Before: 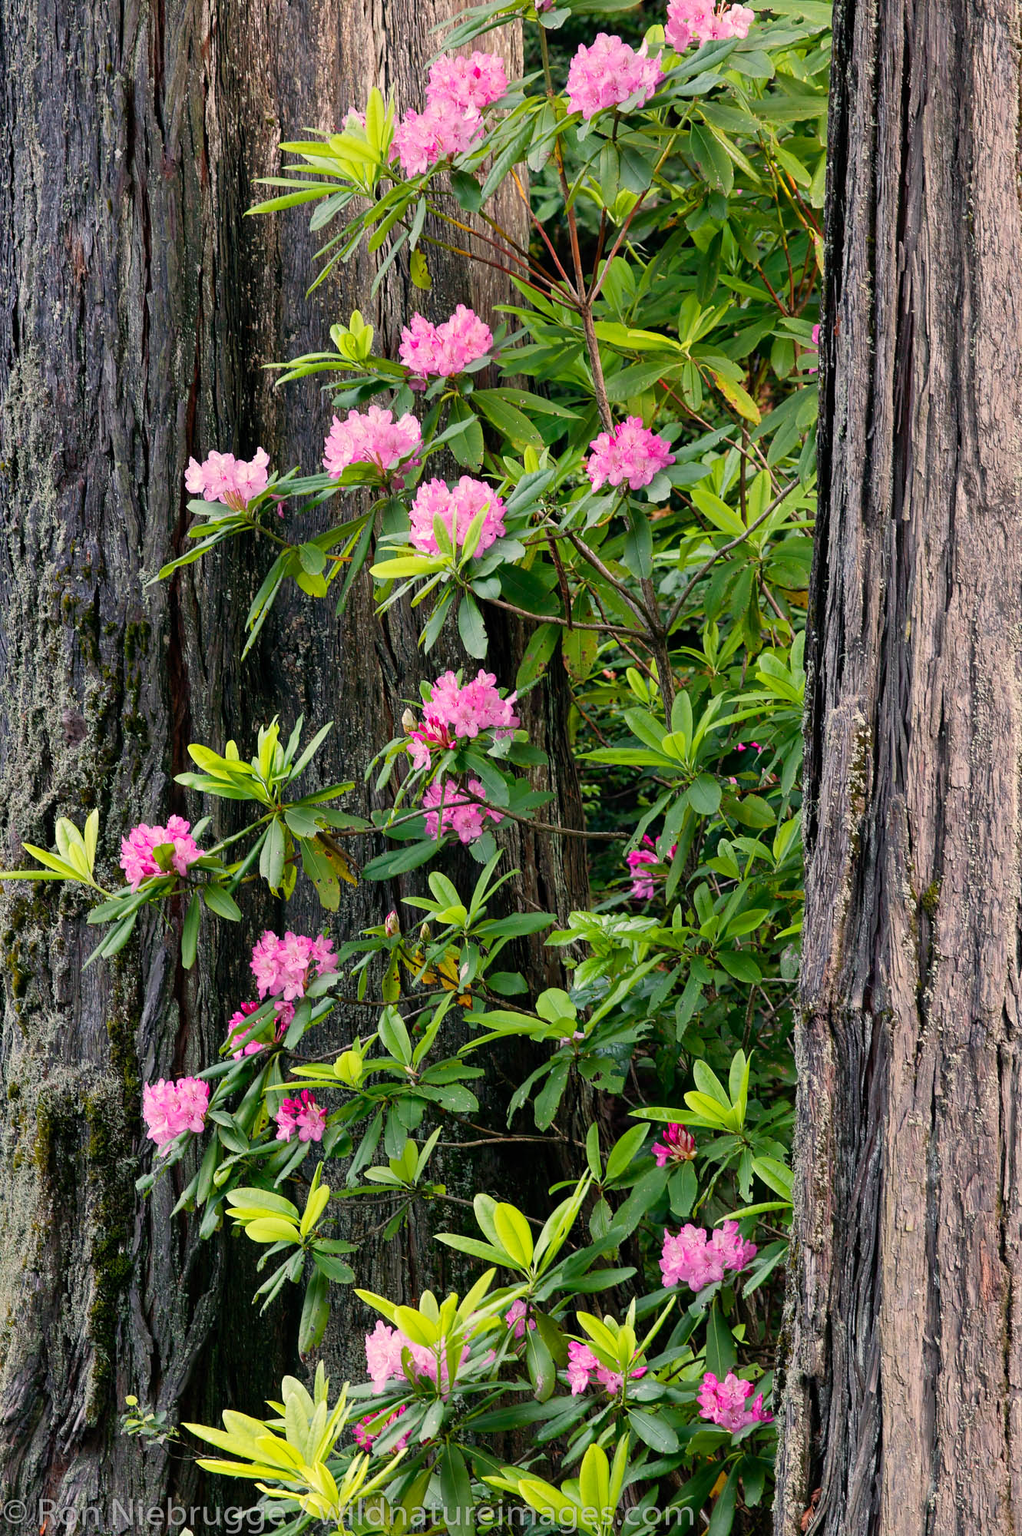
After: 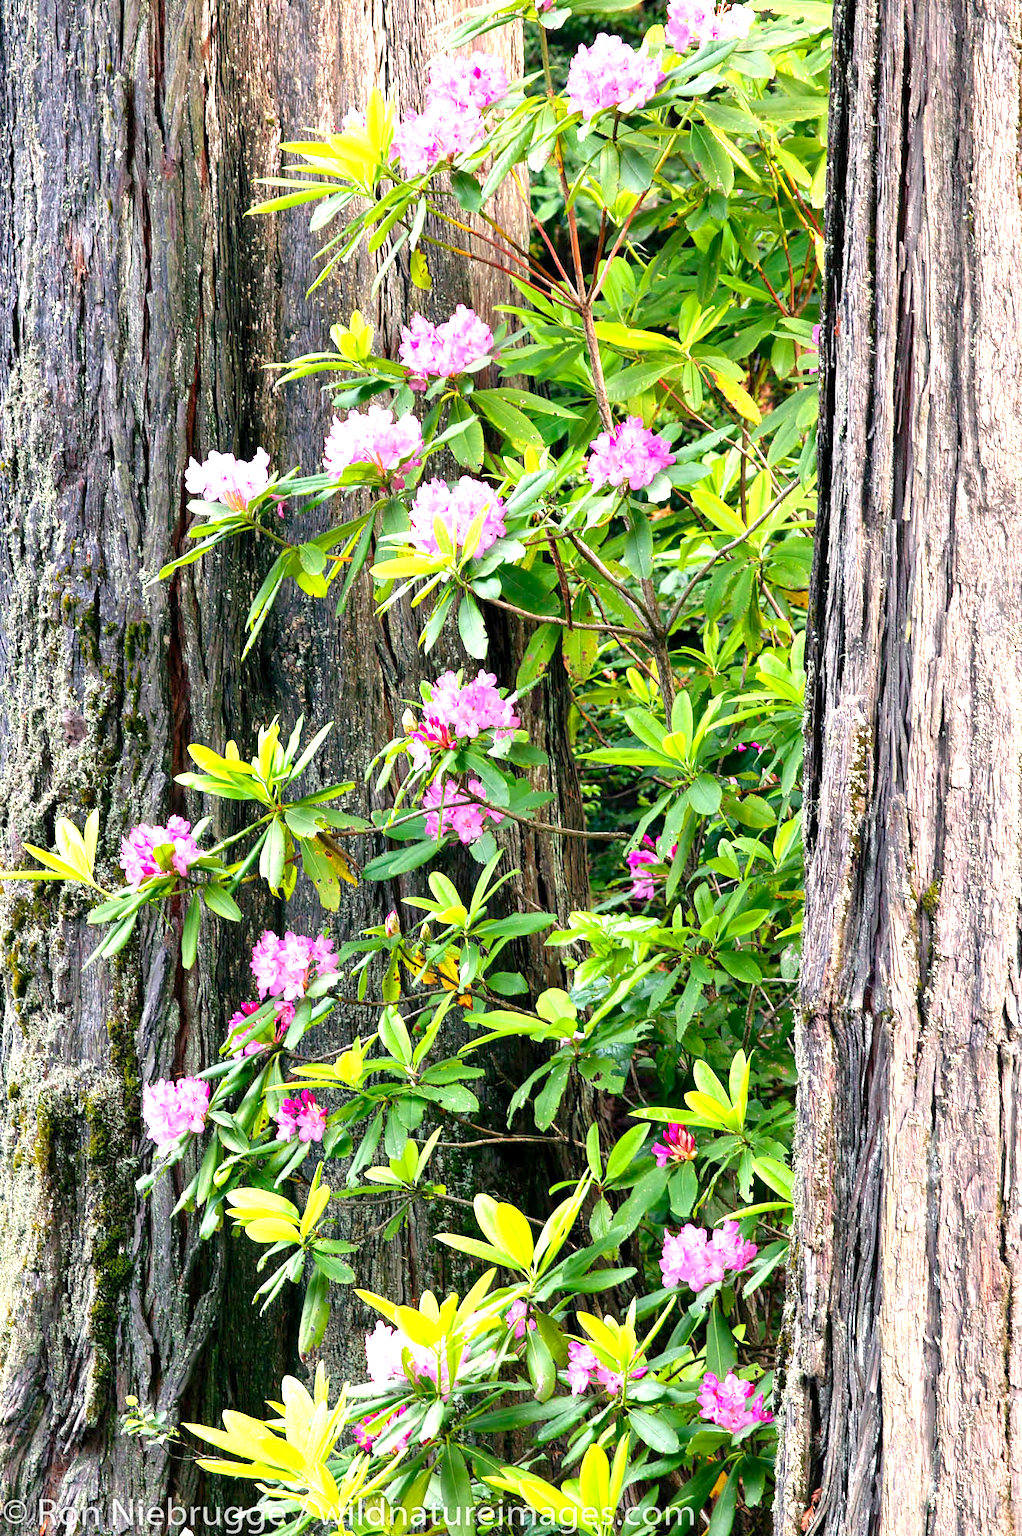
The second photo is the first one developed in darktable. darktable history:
exposure: black level correction 0.001, exposure 1.398 EV, compensate exposure bias true, compensate highlight preservation false
levels: gray 59.36%, levels [0, 0.478, 1]
